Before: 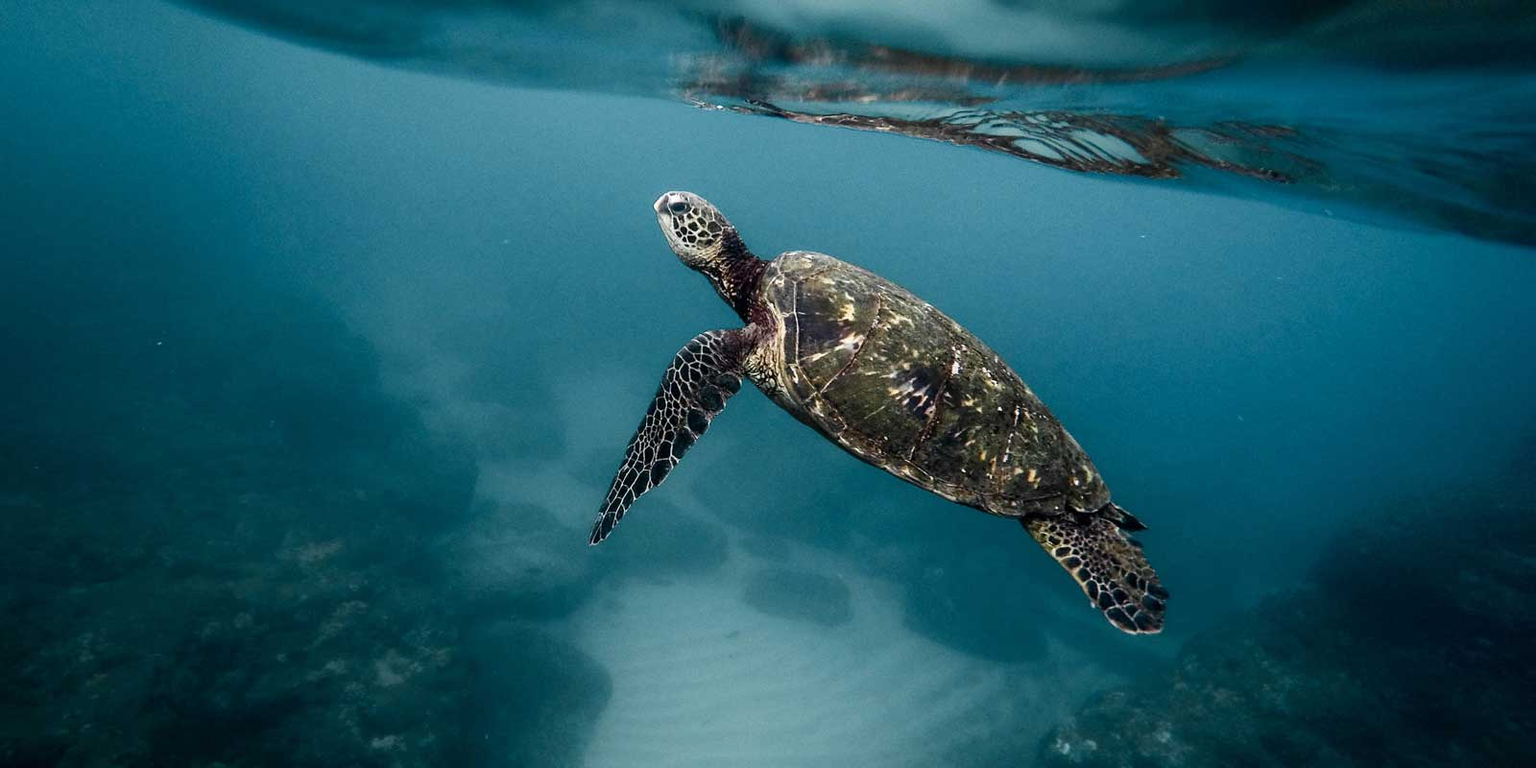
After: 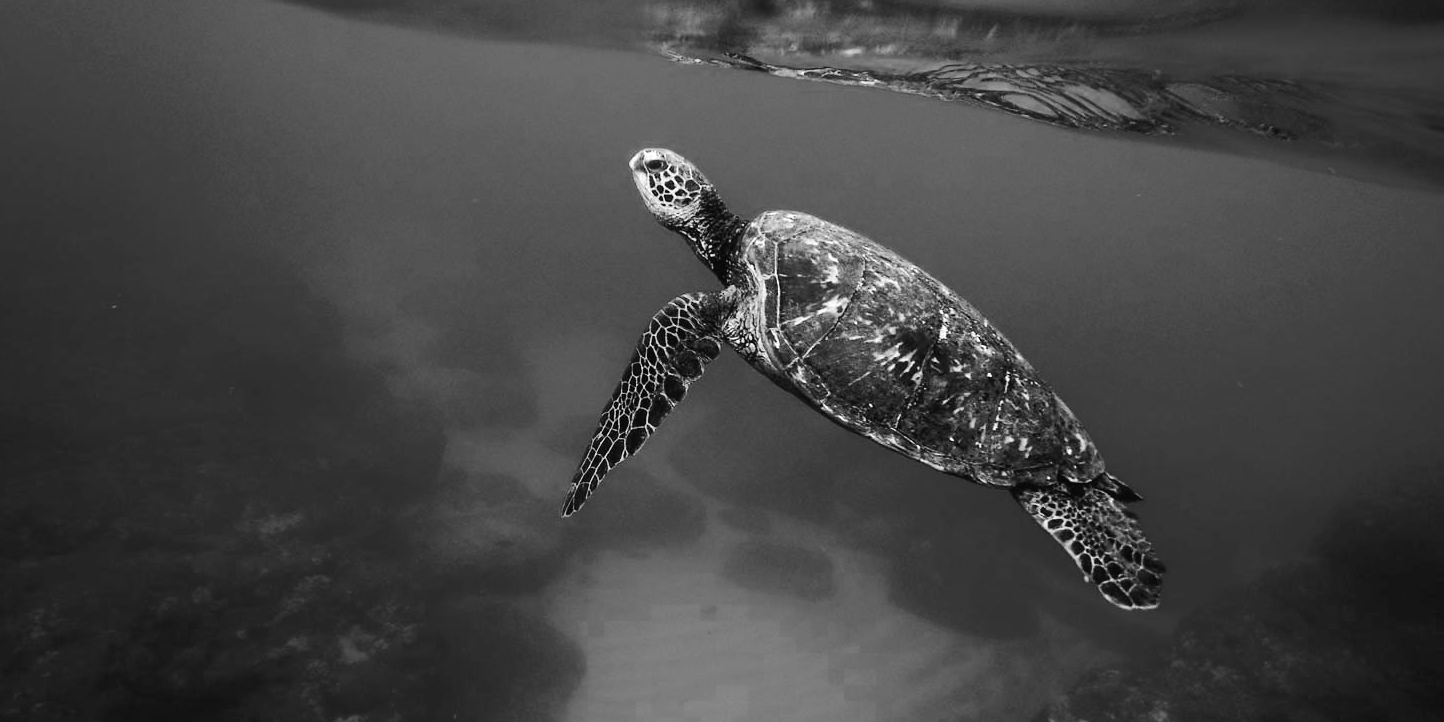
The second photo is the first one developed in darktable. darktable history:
crop: left 3.305%, top 6.436%, right 6.389%, bottom 3.258%
tone curve: curves: ch0 [(0, 0.02) (0.063, 0.058) (0.262, 0.243) (0.447, 0.468) (0.544, 0.596) (0.805, 0.823) (1, 0.952)]; ch1 [(0, 0) (0.339, 0.31) (0.417, 0.401) (0.452, 0.455) (0.482, 0.483) (0.502, 0.499) (0.517, 0.506) (0.55, 0.542) (0.588, 0.604) (0.729, 0.782) (1, 1)]; ch2 [(0, 0) (0.346, 0.34) (0.431, 0.45) (0.485, 0.487) (0.5, 0.496) (0.527, 0.526) (0.56, 0.574) (0.613, 0.642) (0.679, 0.703) (1, 1)], color space Lab, independent channels, preserve colors none
color zones: curves: ch0 [(0.002, 0.589) (0.107, 0.484) (0.146, 0.249) (0.217, 0.352) (0.309, 0.525) (0.39, 0.404) (0.455, 0.169) (0.597, 0.055) (0.724, 0.212) (0.775, 0.691) (0.869, 0.571) (1, 0.587)]; ch1 [(0, 0) (0.143, 0) (0.286, 0) (0.429, 0) (0.571, 0) (0.714, 0) (0.857, 0)]
exposure: black level correction 0, exposure 0.5 EV, compensate highlight preservation false
